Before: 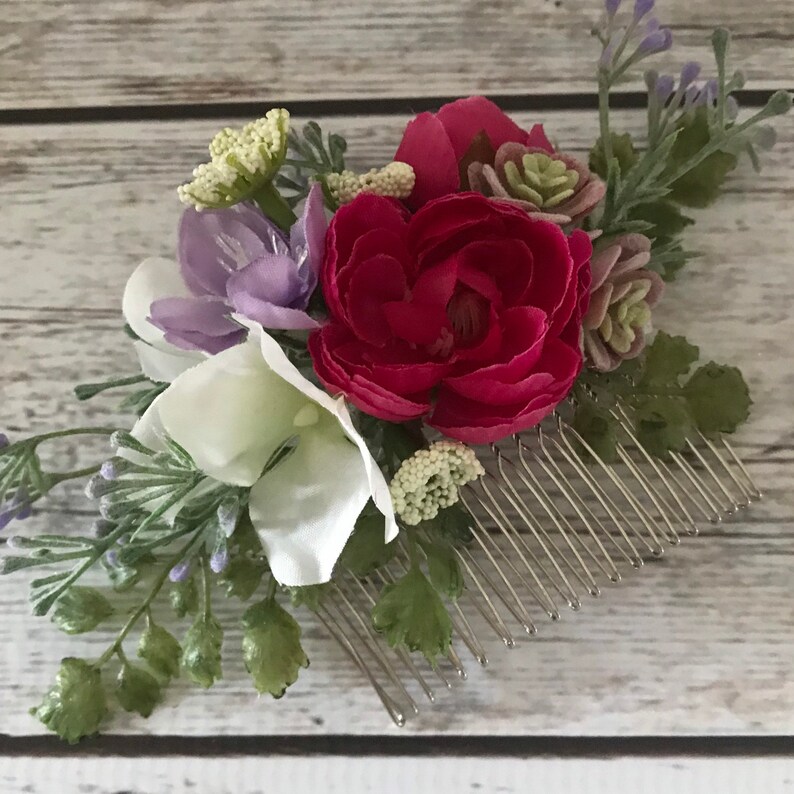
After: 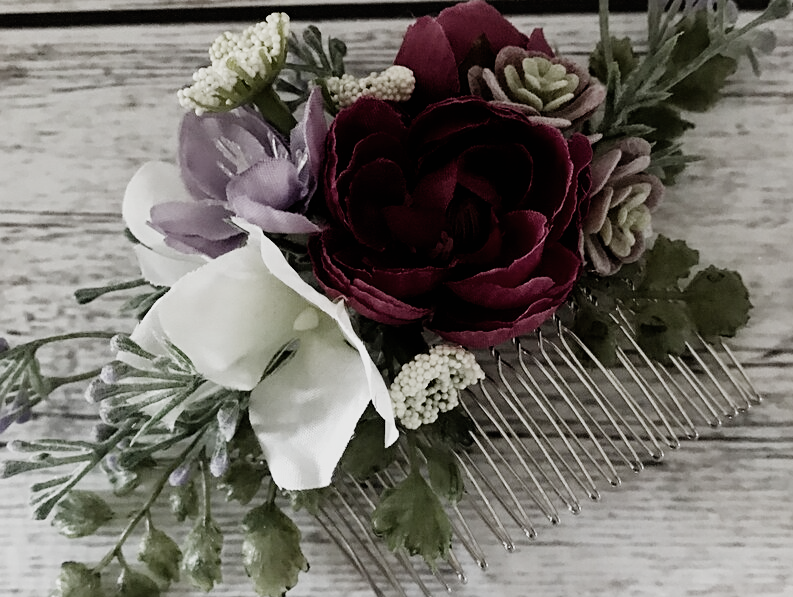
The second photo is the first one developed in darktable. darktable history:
crop and rotate: top 12.212%, bottom 12.546%
sharpen: amount 0.2
filmic rgb: black relative exposure -5.09 EV, white relative exposure 3.98 EV, threshold 3.06 EV, hardness 2.9, contrast 1.394, highlights saturation mix -31.39%, preserve chrominance no, color science v5 (2021), enable highlight reconstruction true
